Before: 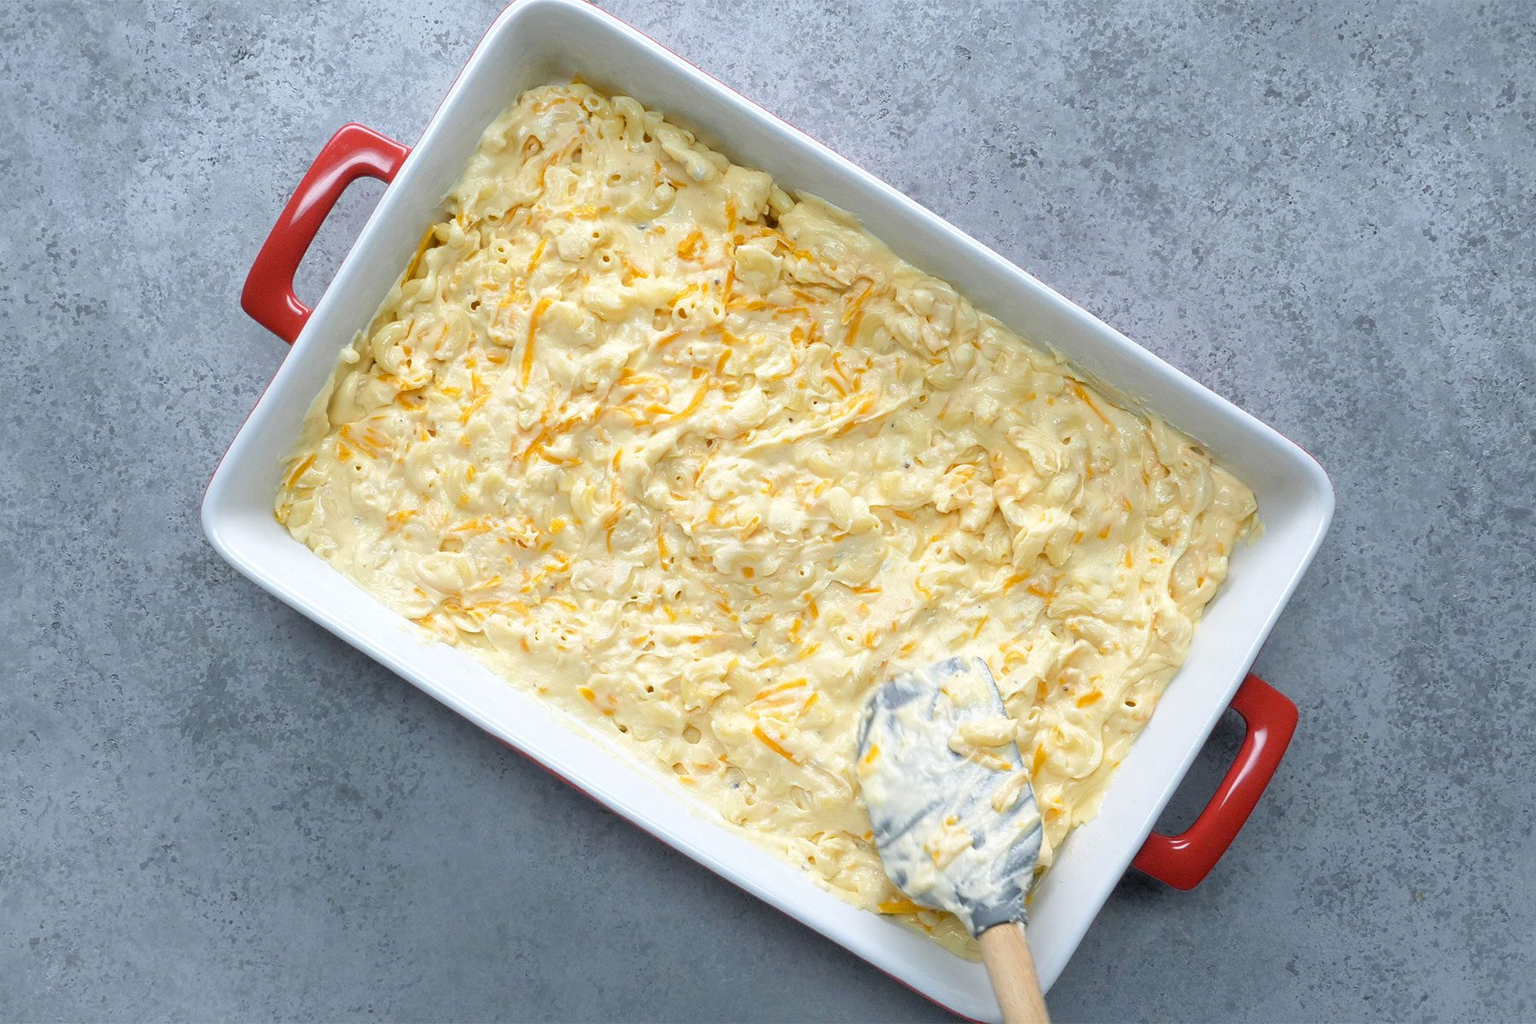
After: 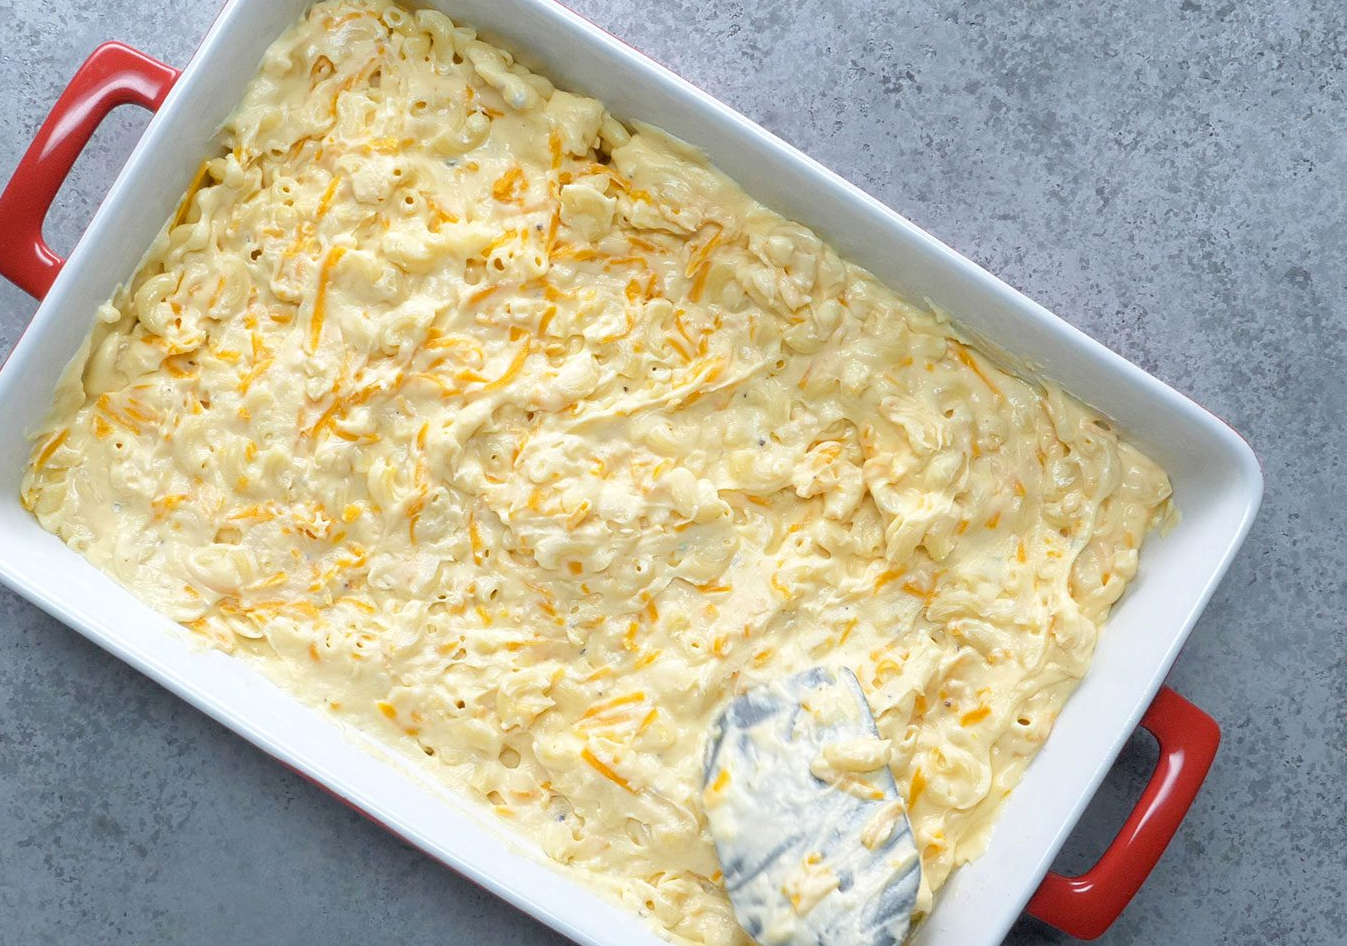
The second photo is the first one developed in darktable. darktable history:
crop: left 16.768%, top 8.653%, right 8.362%, bottom 12.485%
